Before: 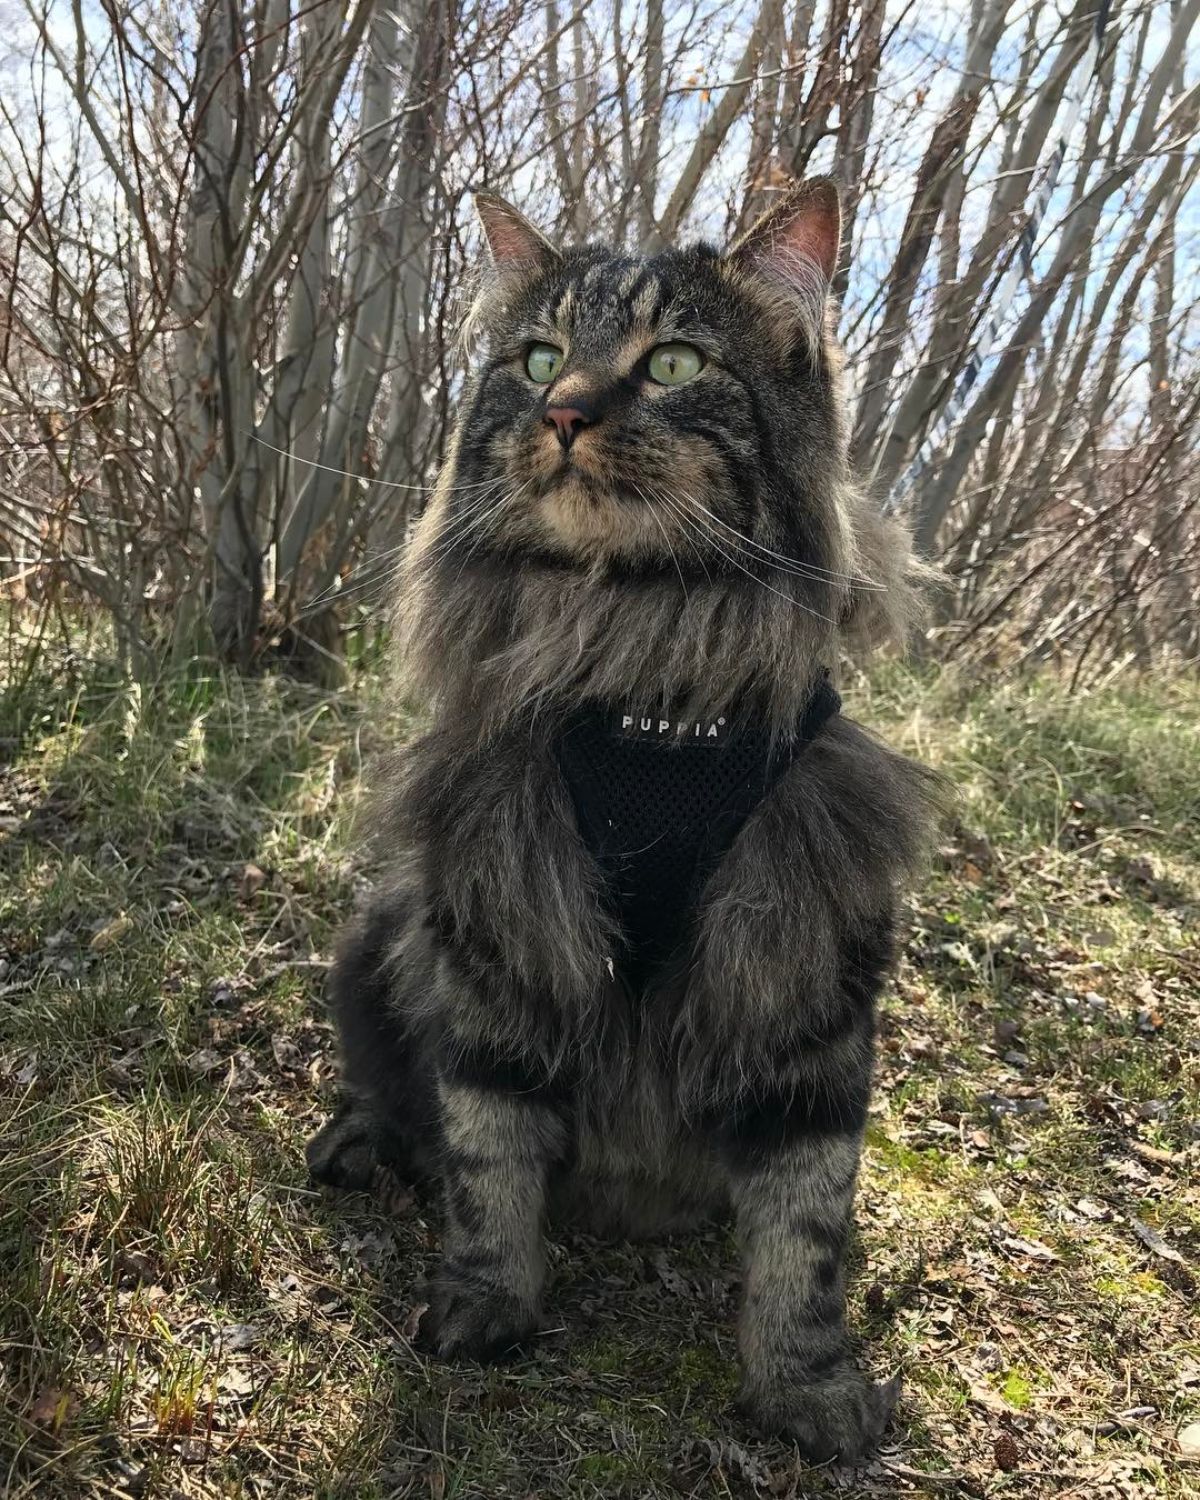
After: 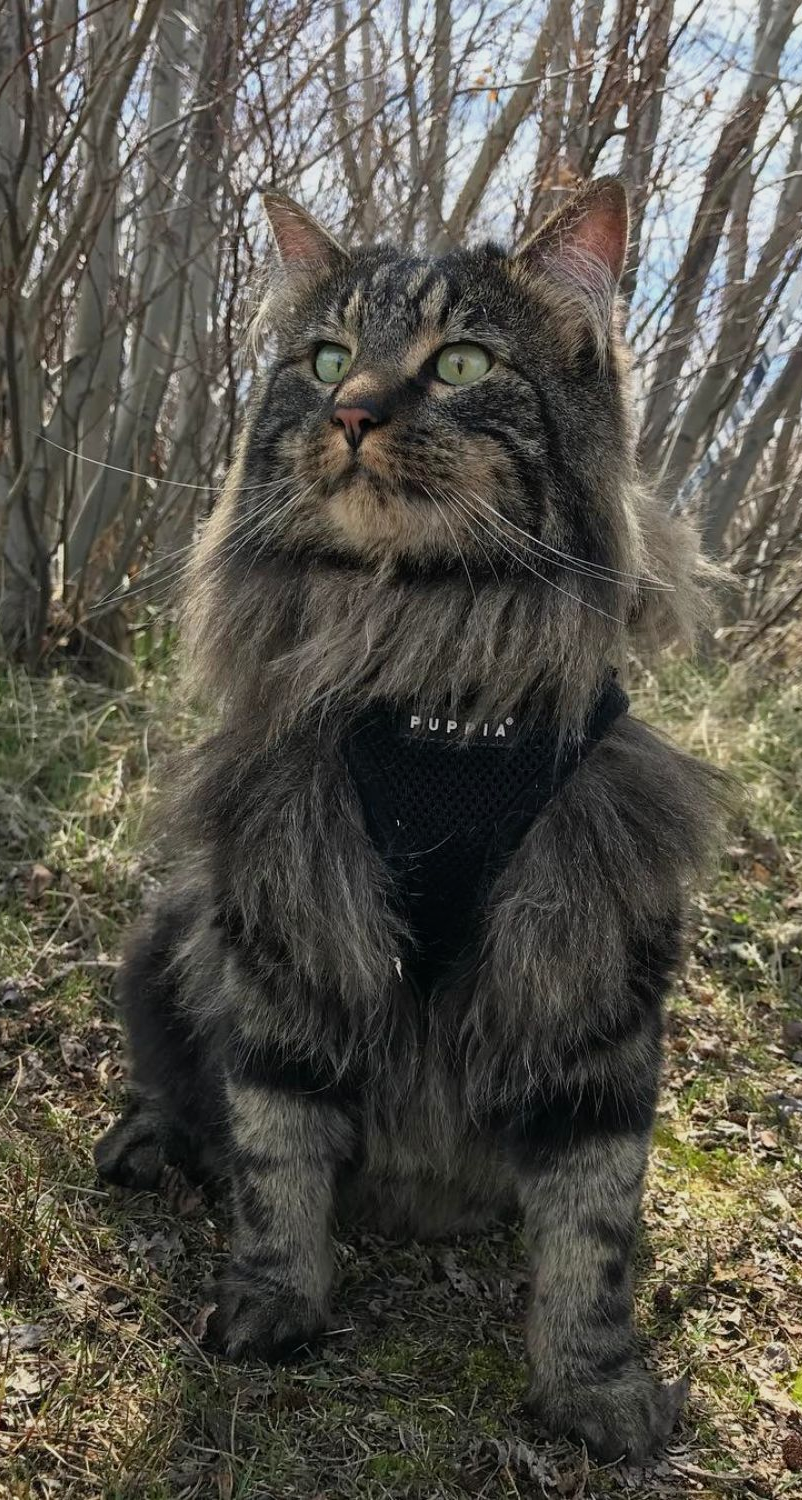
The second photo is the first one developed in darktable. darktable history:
tone equalizer: -8 EV 0.25 EV, -7 EV 0.417 EV, -6 EV 0.417 EV, -5 EV 0.25 EV, -3 EV -0.25 EV, -2 EV -0.417 EV, -1 EV -0.417 EV, +0 EV -0.25 EV, edges refinement/feathering 500, mask exposure compensation -1.57 EV, preserve details guided filter
crop and rotate: left 17.732%, right 15.423%
rgb curve: curves: ch0 [(0, 0) (0.078, 0.051) (0.929, 0.956) (1, 1)], compensate middle gray true
